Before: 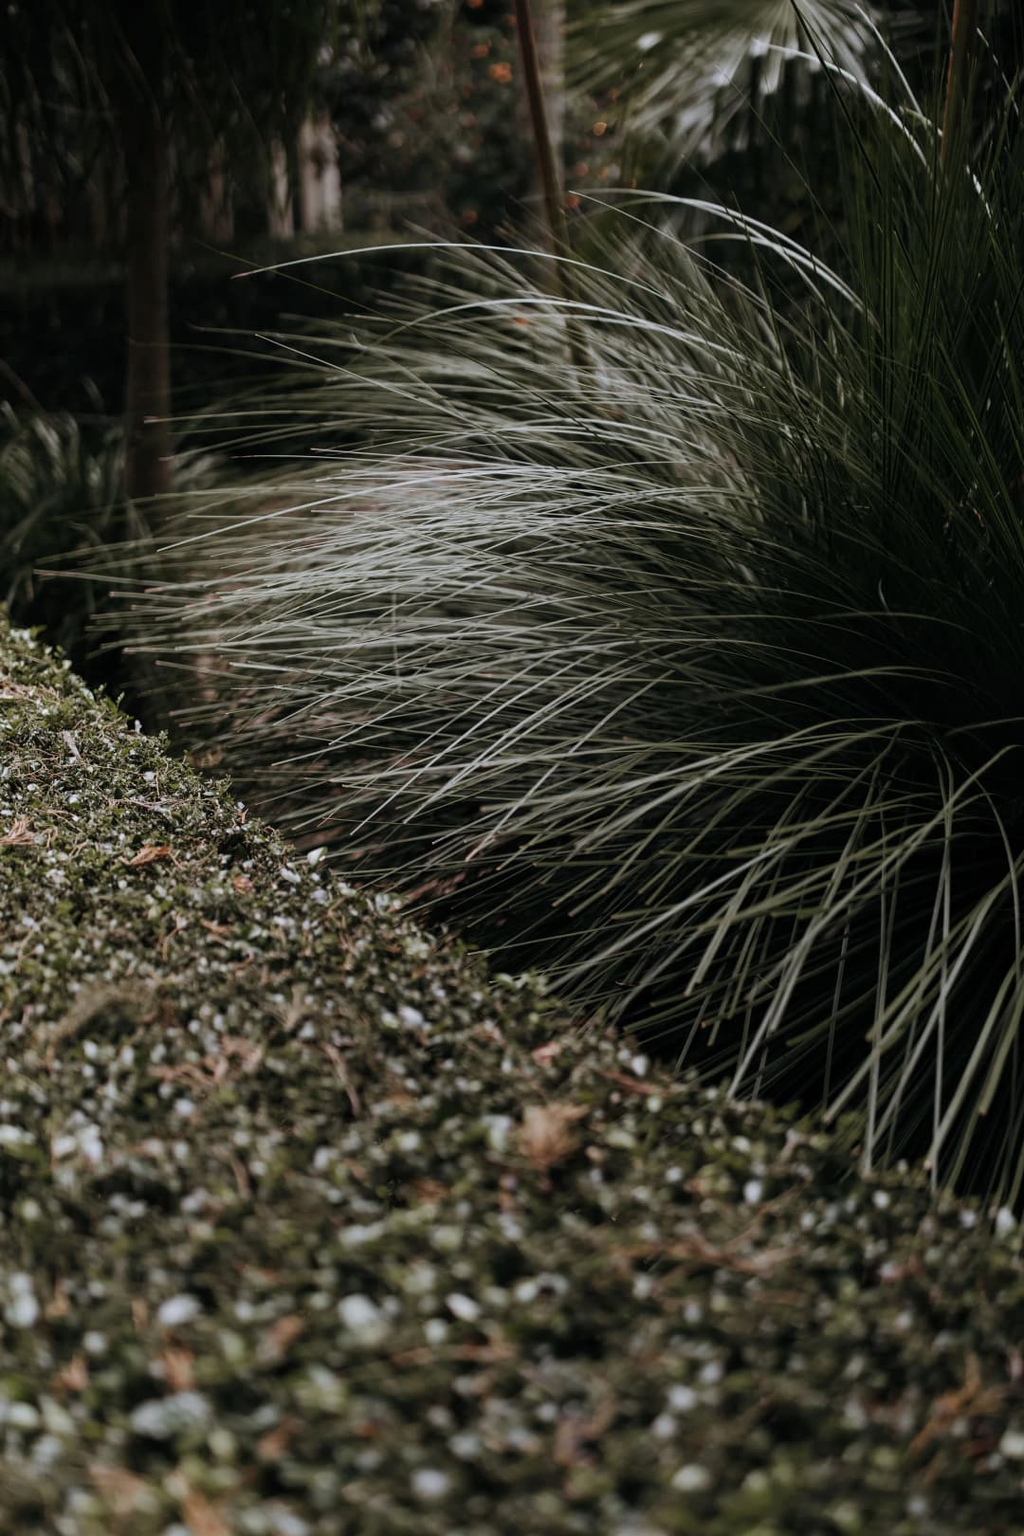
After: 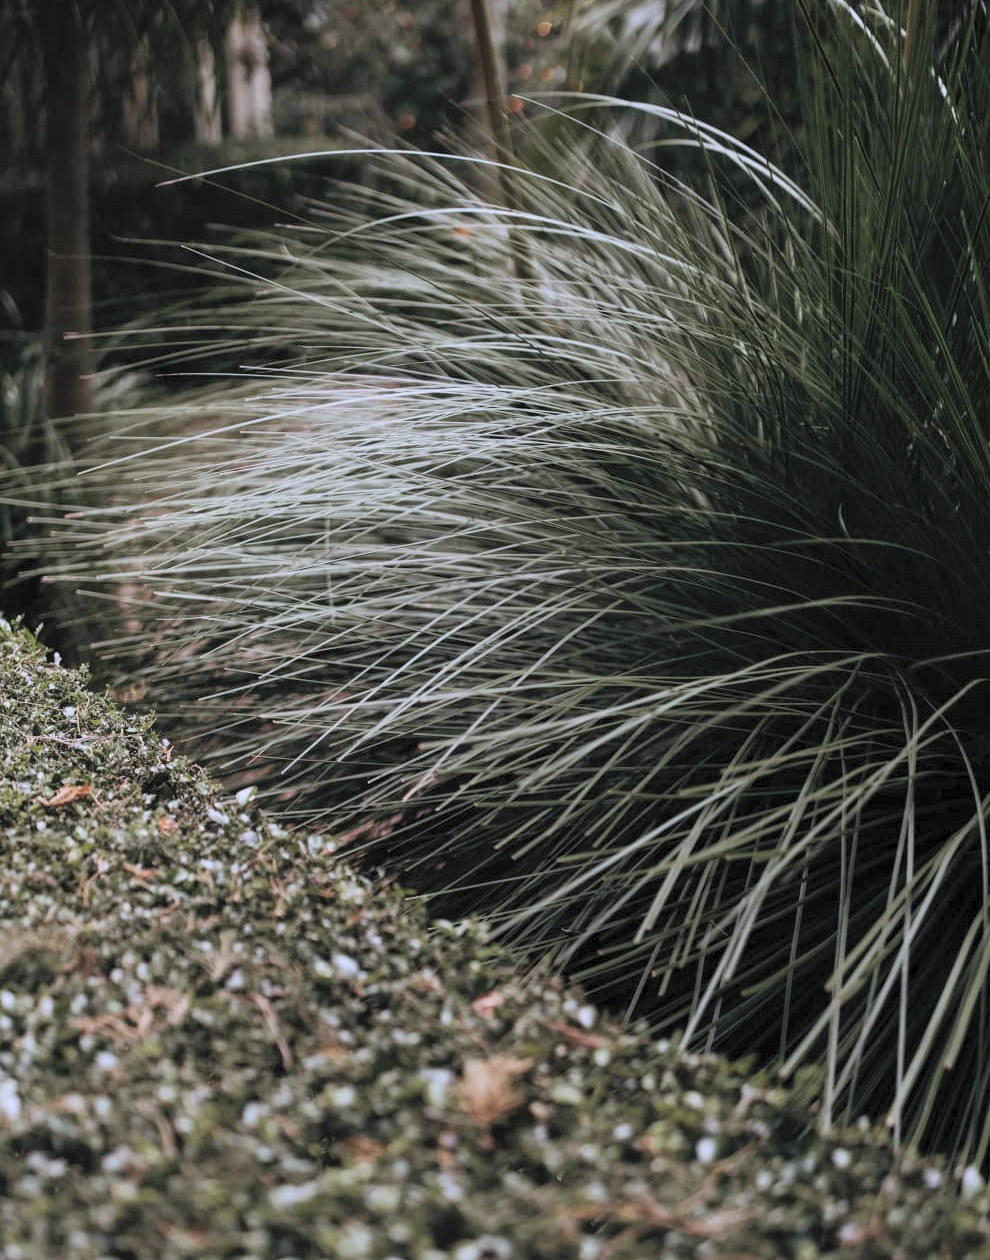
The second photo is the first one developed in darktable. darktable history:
crop: left 8.155%, top 6.611%, bottom 15.385%
color calibration: illuminant as shot in camera, x 0.358, y 0.373, temperature 4628.91 K
contrast brightness saturation: contrast 0.1, brightness 0.3, saturation 0.14
